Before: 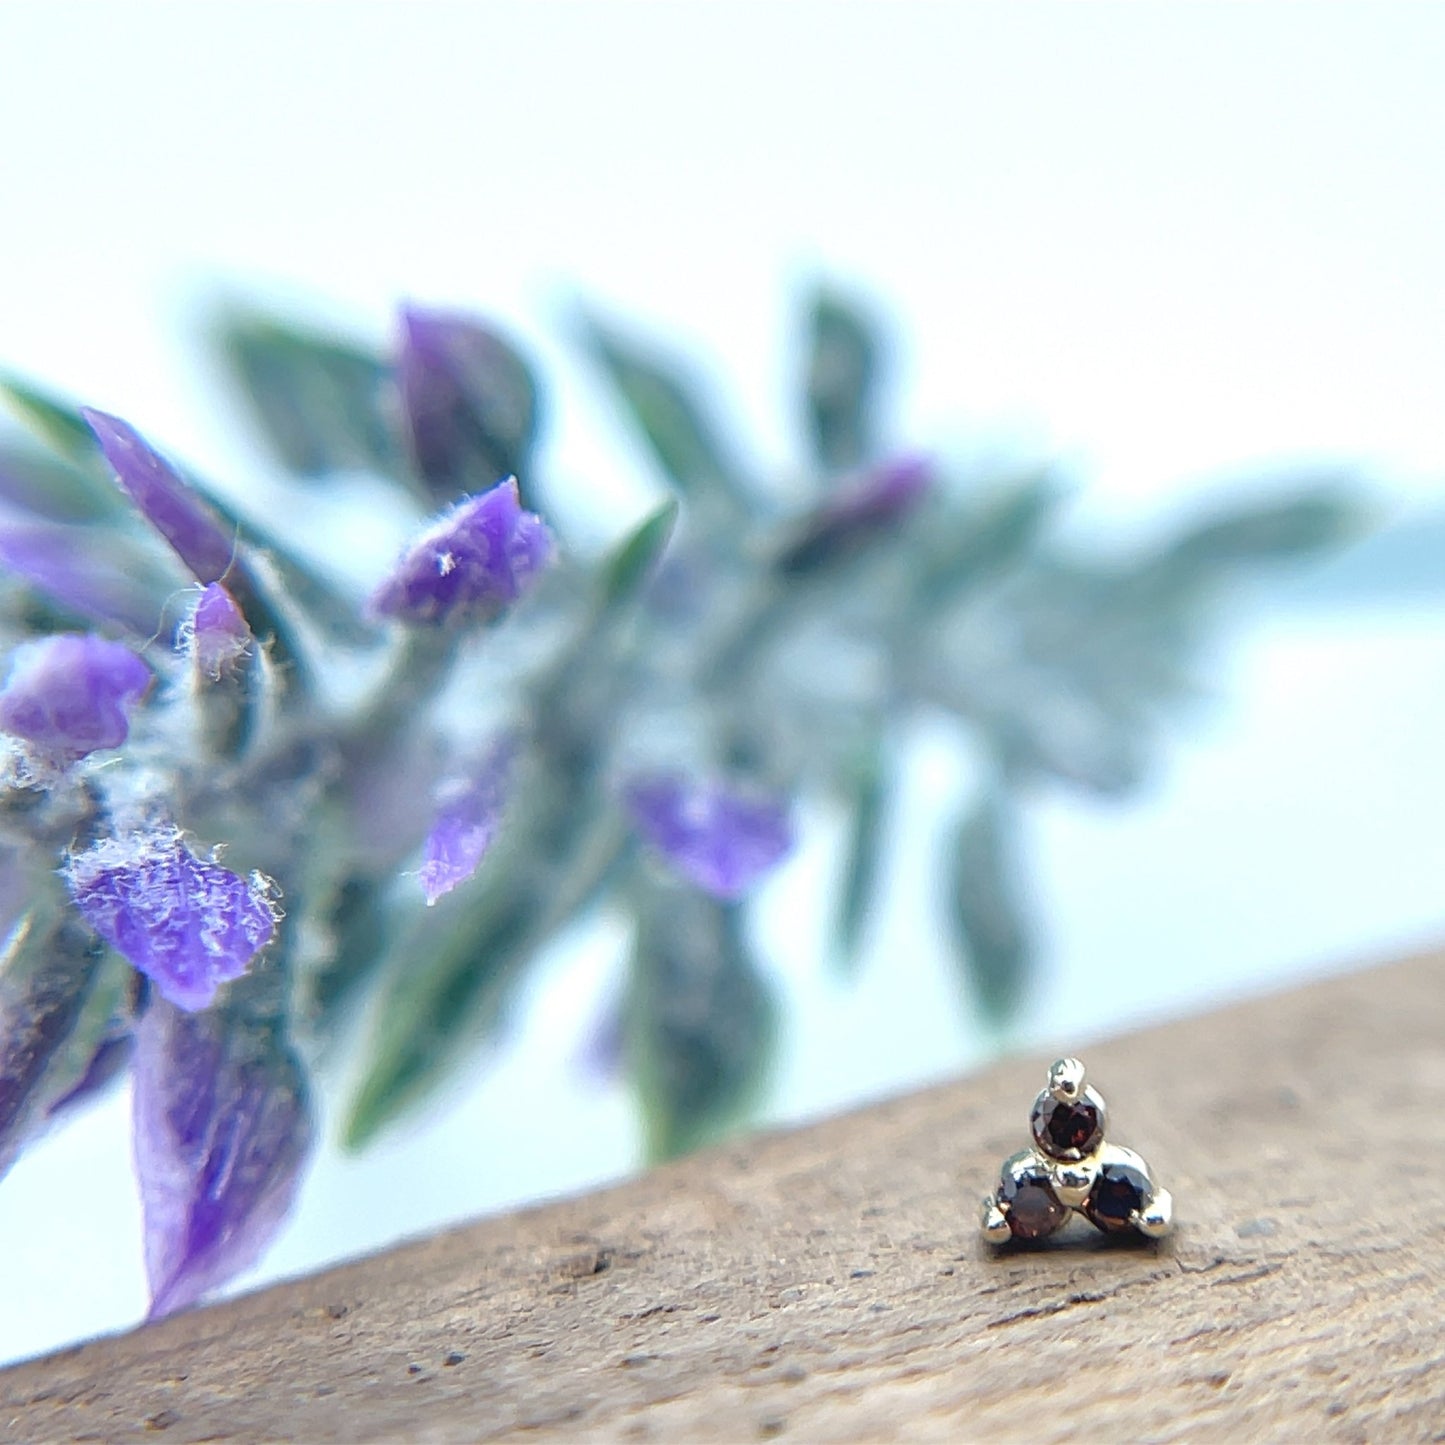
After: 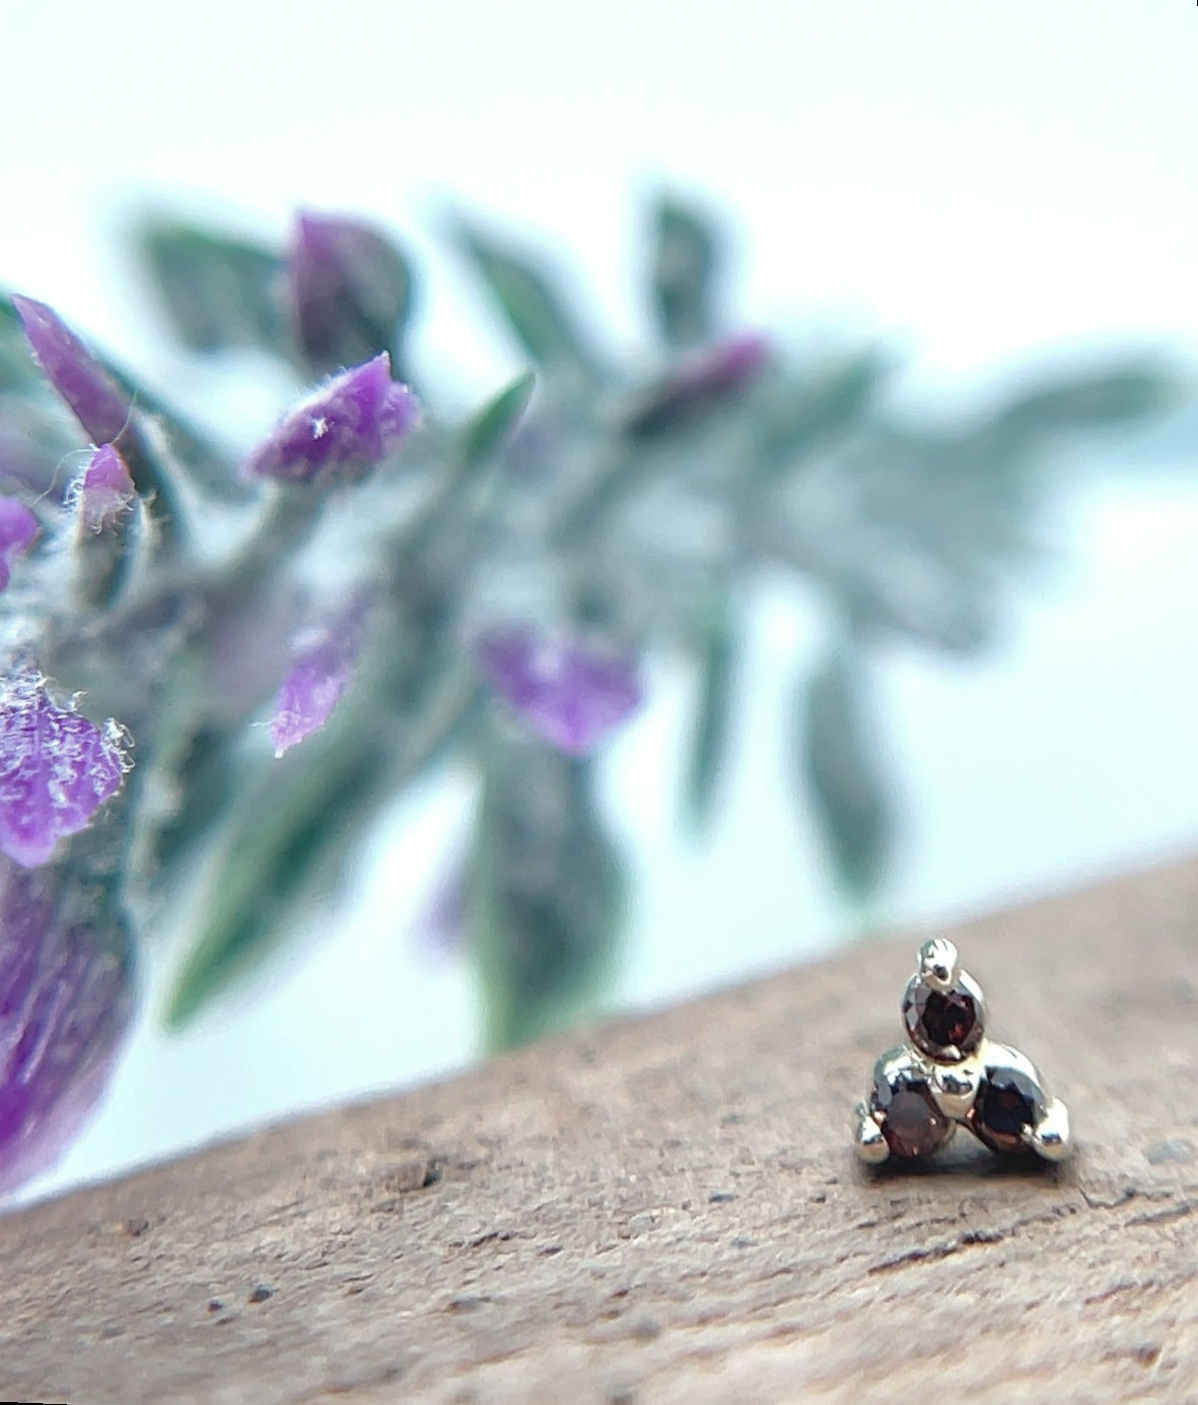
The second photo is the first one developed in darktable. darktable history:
color contrast: blue-yellow contrast 0.7
rotate and perspective: rotation 0.72°, lens shift (vertical) -0.352, lens shift (horizontal) -0.051, crop left 0.152, crop right 0.859, crop top 0.019, crop bottom 0.964
